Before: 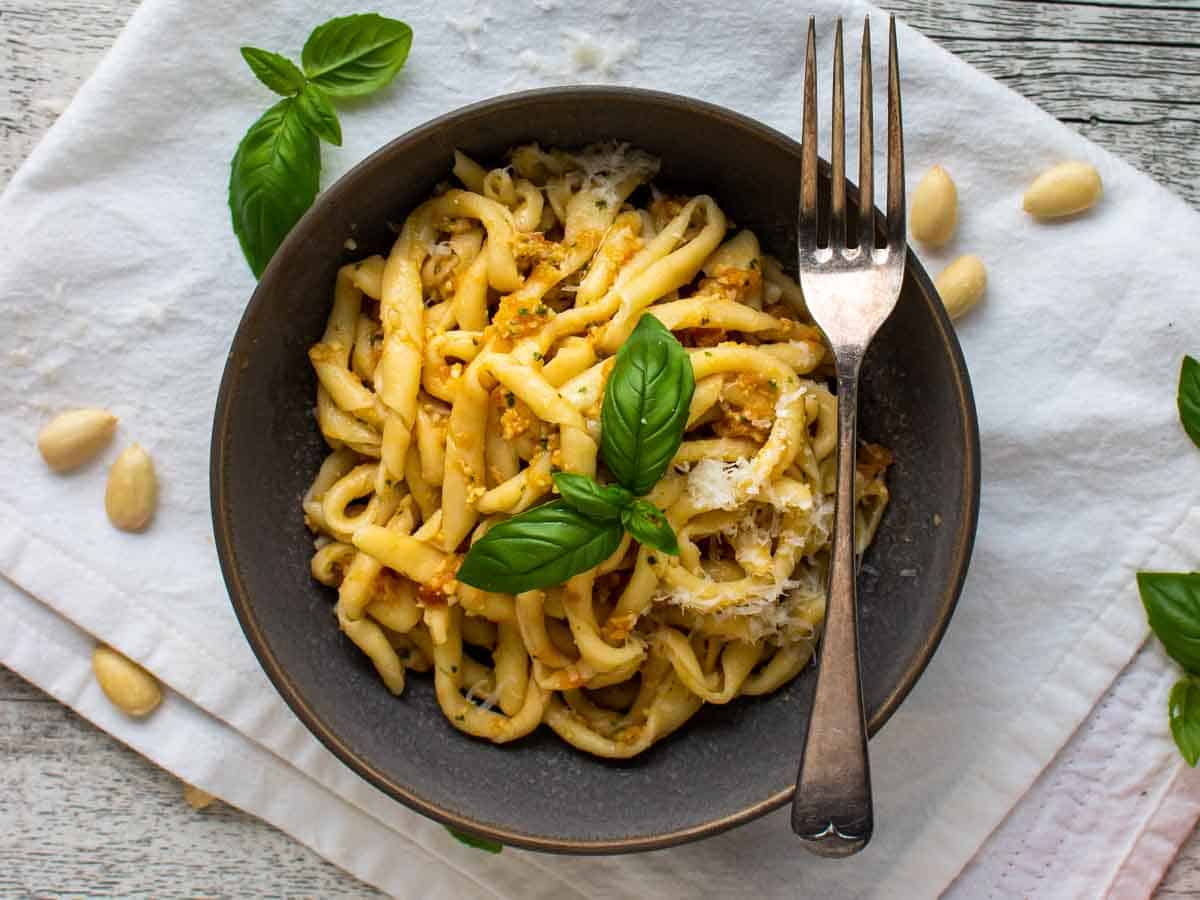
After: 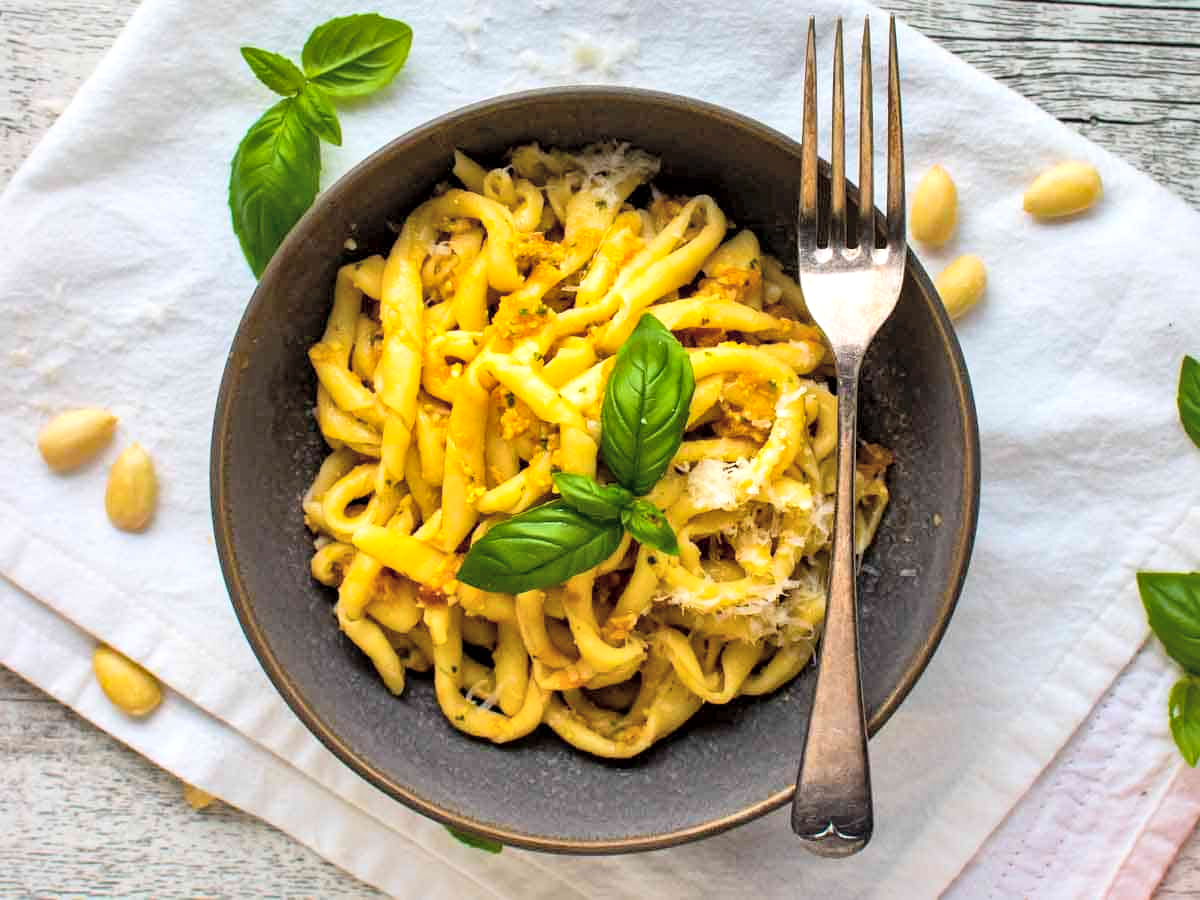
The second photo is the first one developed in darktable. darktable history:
global tonemap: drago (0.7, 100)
color balance rgb: perceptual saturation grading › global saturation 25%, global vibrance 20%
local contrast: mode bilateral grid, contrast 25, coarseness 60, detail 151%, midtone range 0.2
